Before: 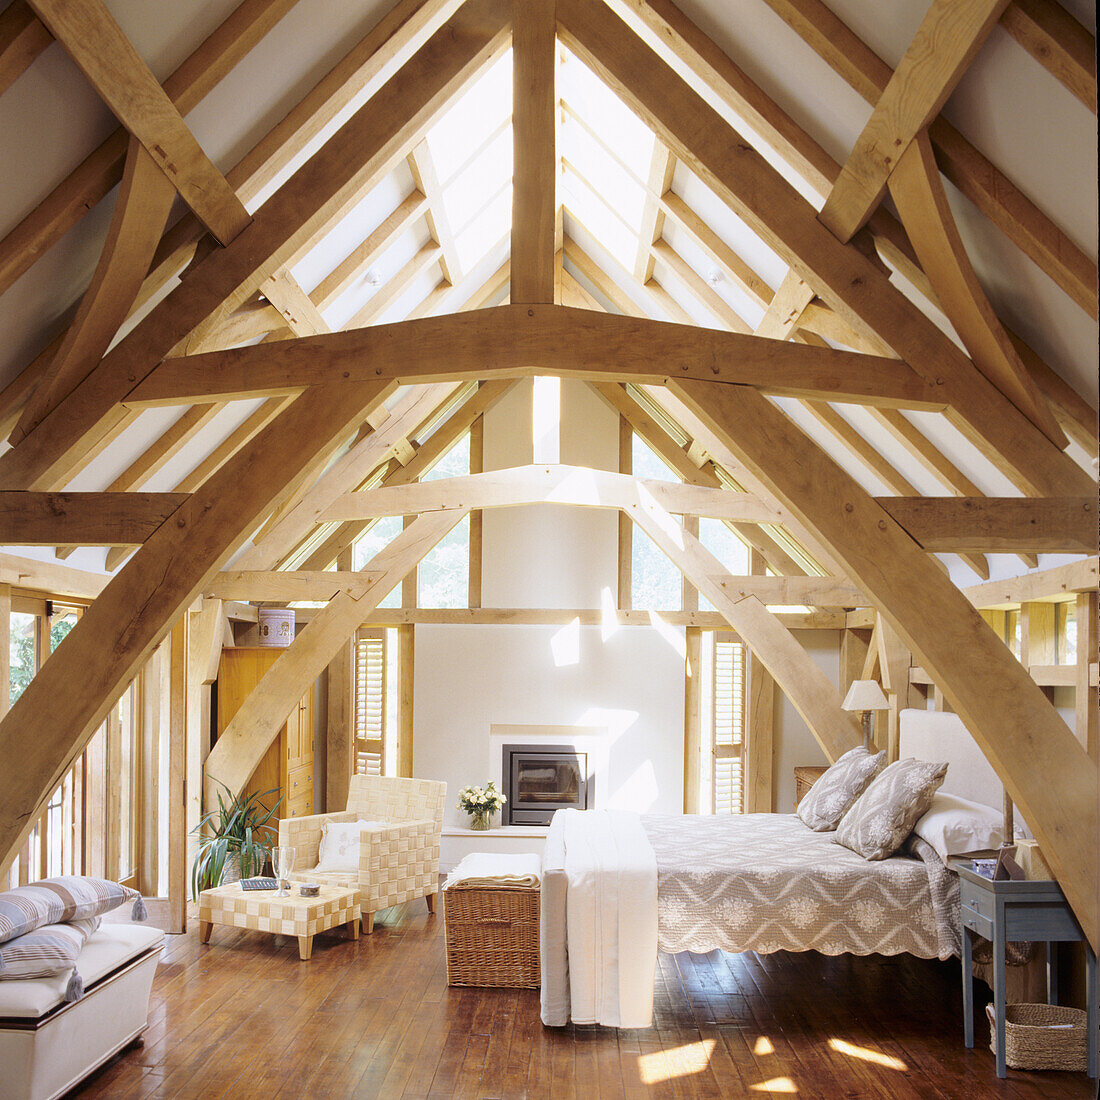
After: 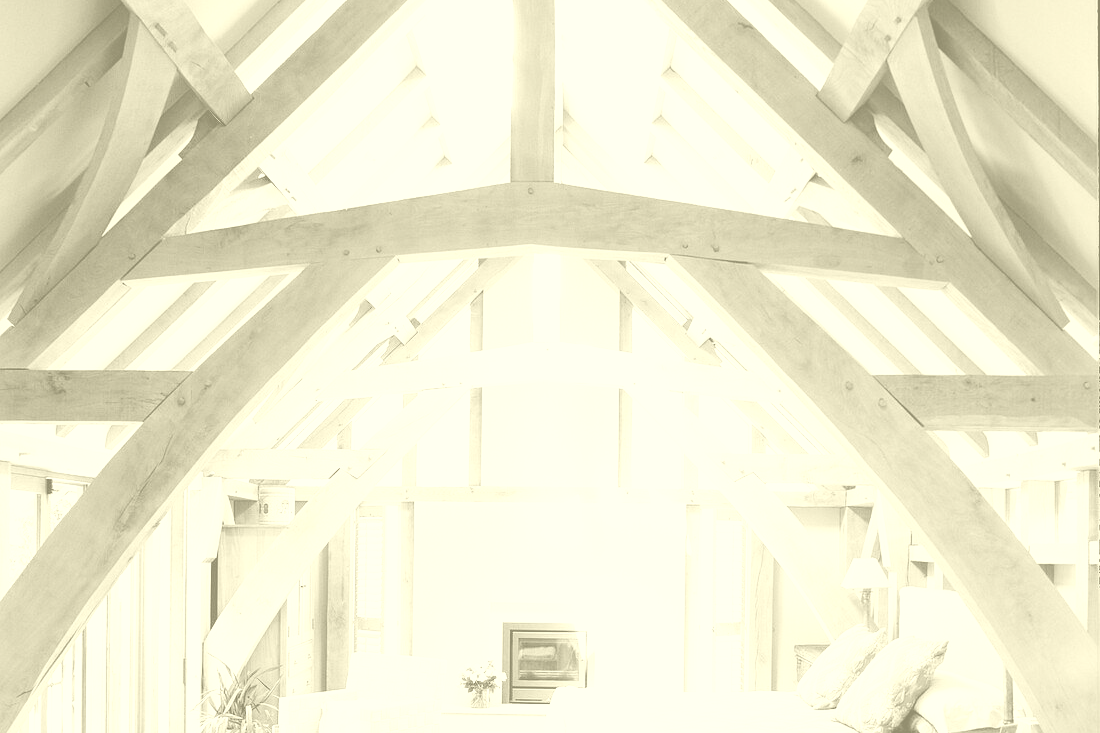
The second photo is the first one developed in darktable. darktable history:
tone equalizer: on, module defaults
base curve: curves: ch0 [(0, 0) (0.012, 0.01) (0.073, 0.168) (0.31, 0.711) (0.645, 0.957) (1, 1)], preserve colors none
crop: top 11.166%, bottom 22.168%
colorize: hue 43.2°, saturation 40%, version 1
